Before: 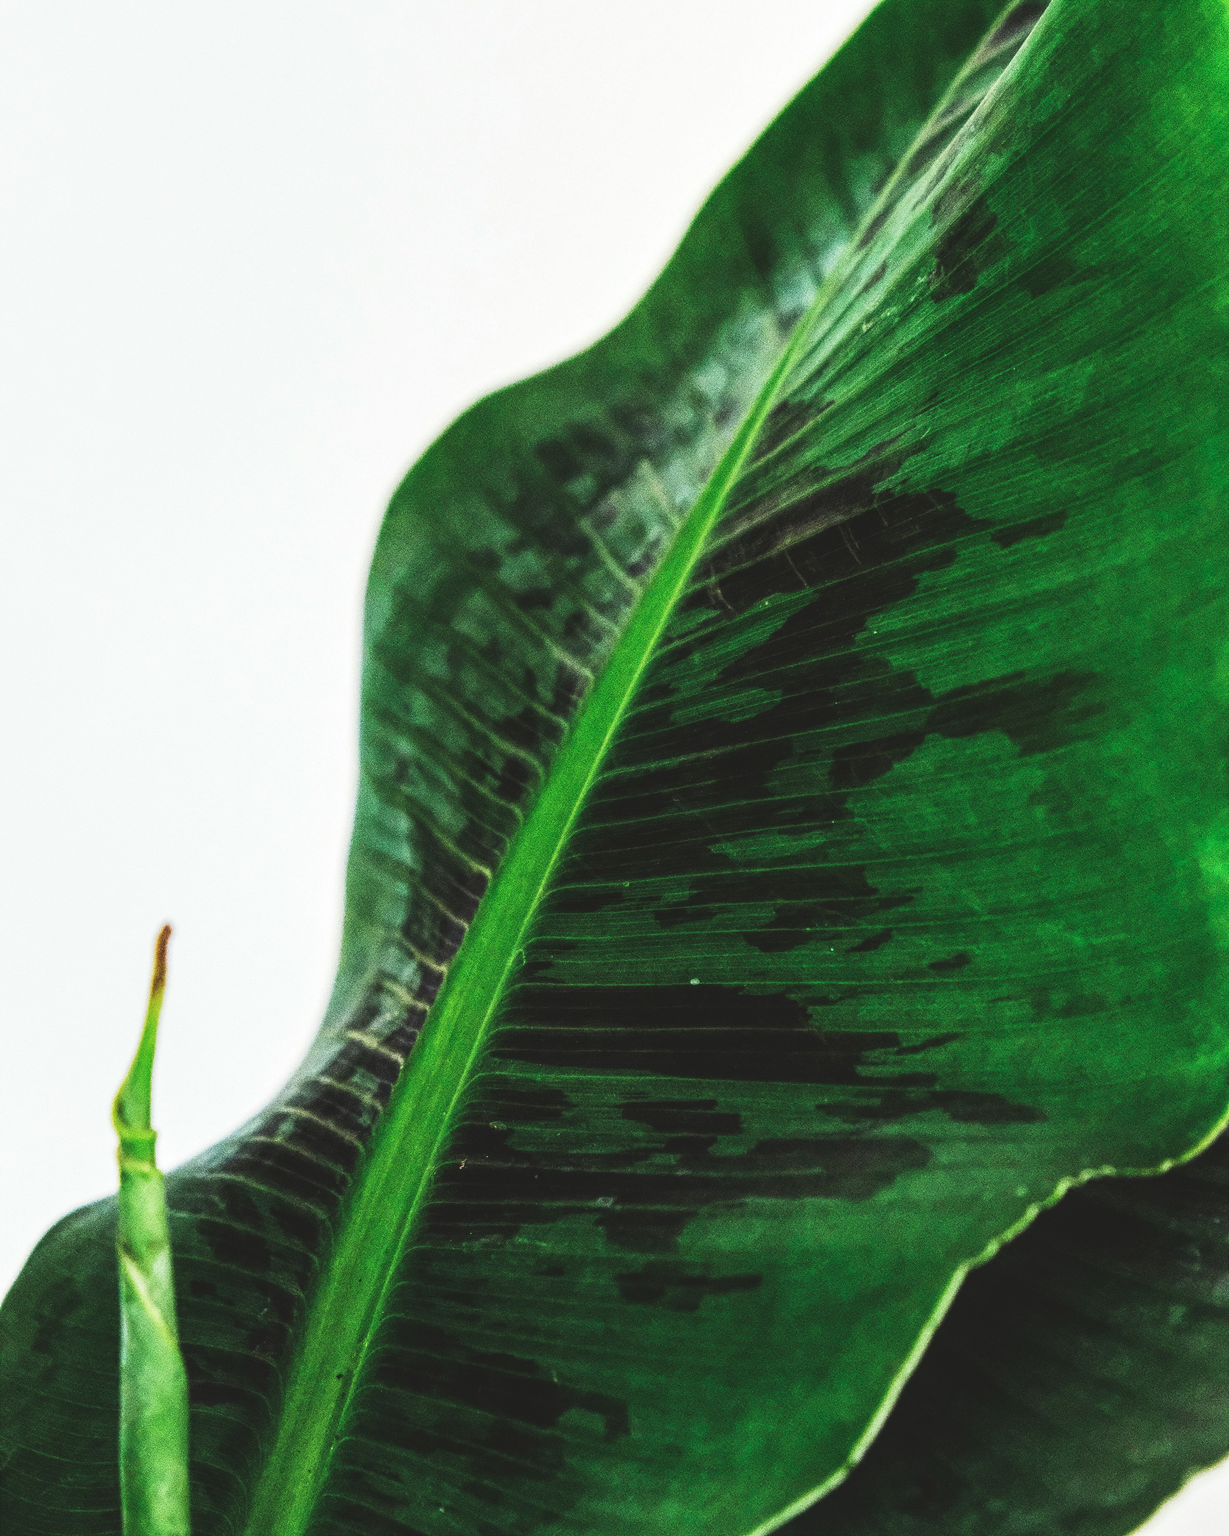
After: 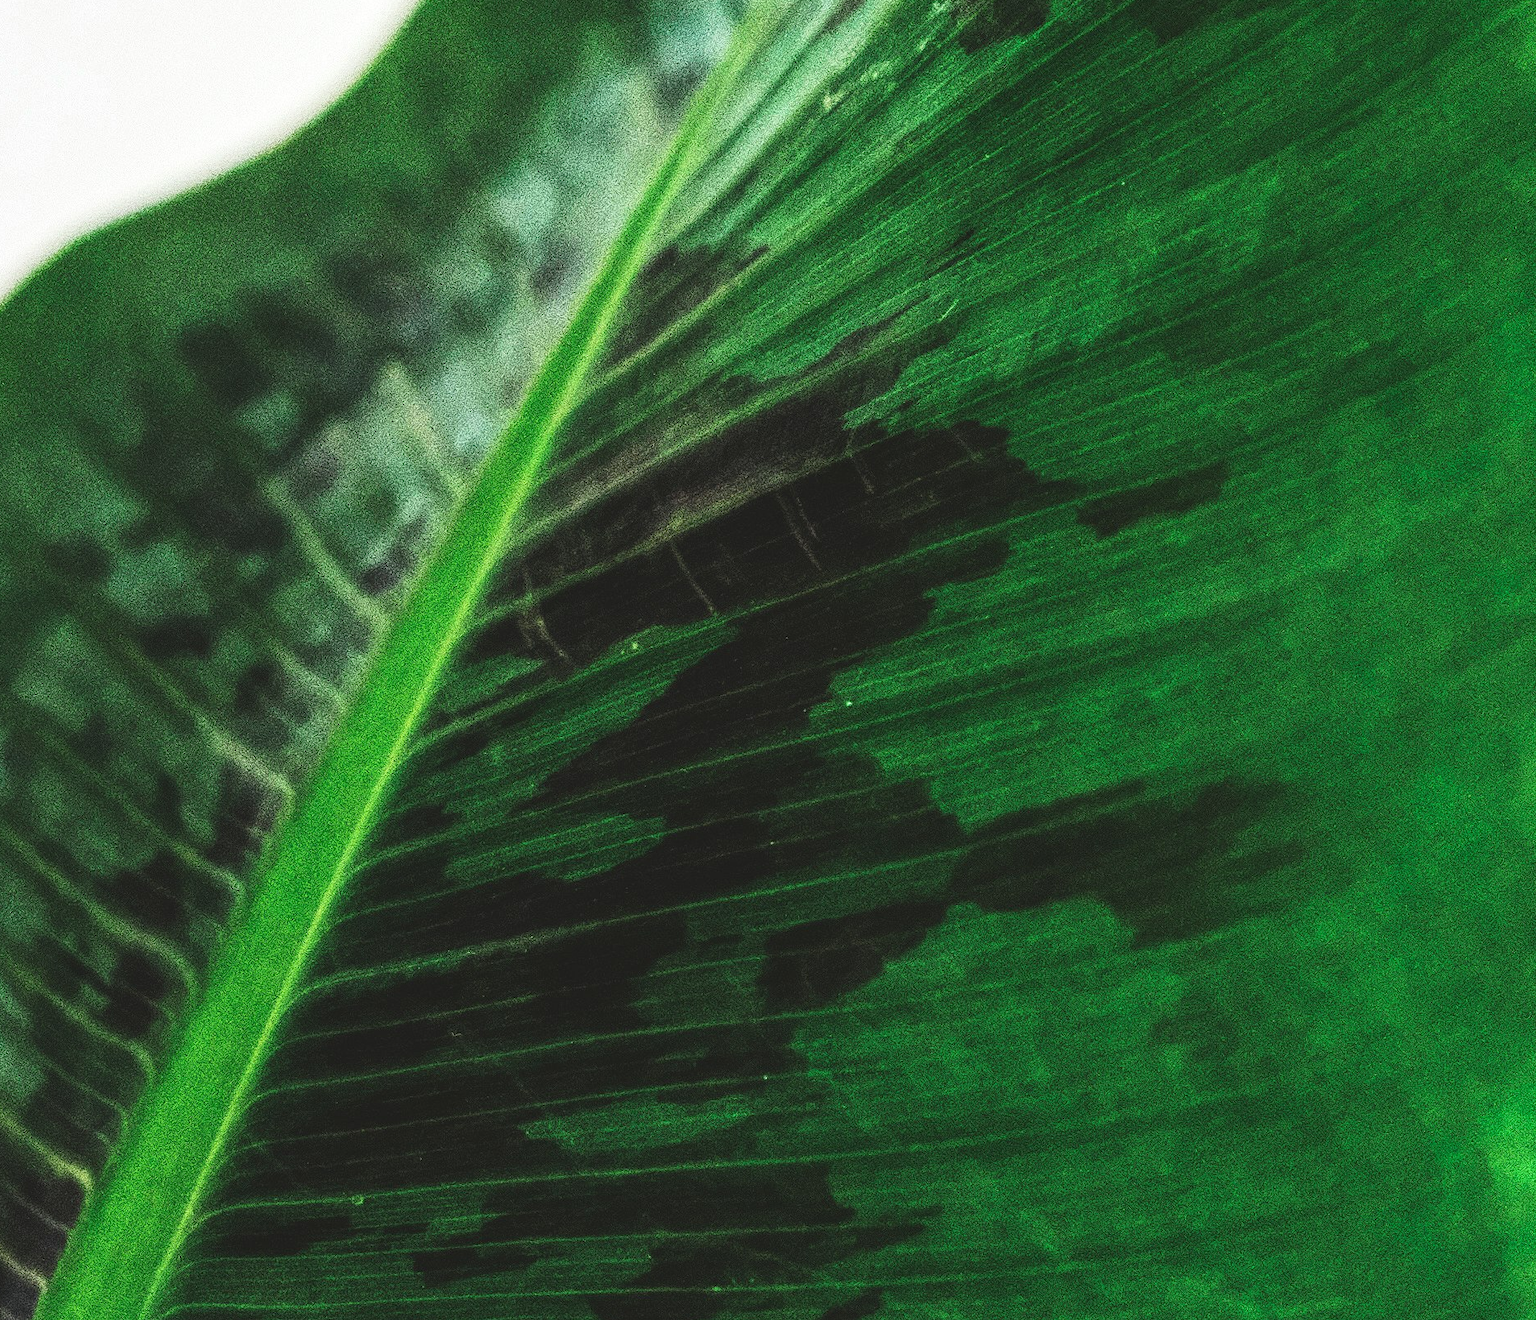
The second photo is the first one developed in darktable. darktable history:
crop: left 36.211%, top 17.98%, right 0.411%, bottom 38.447%
